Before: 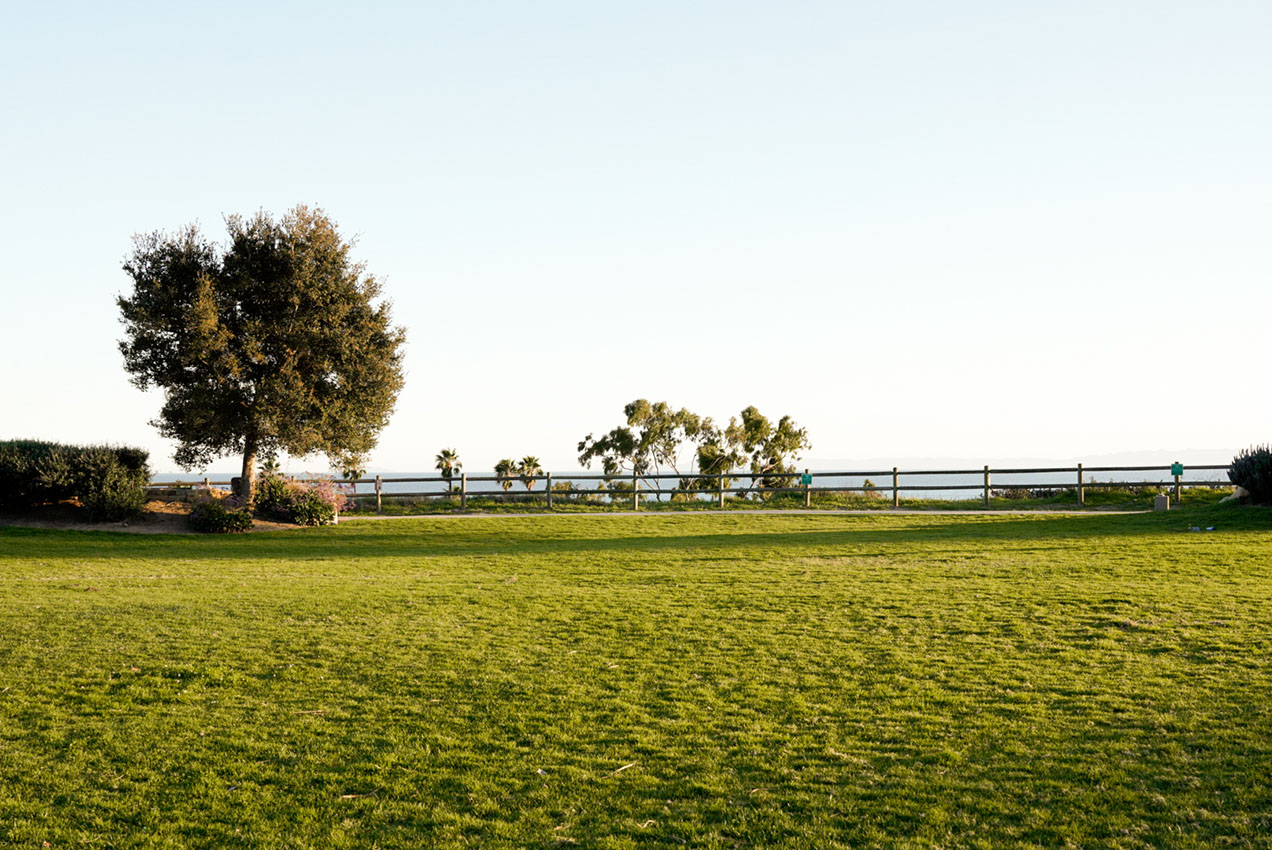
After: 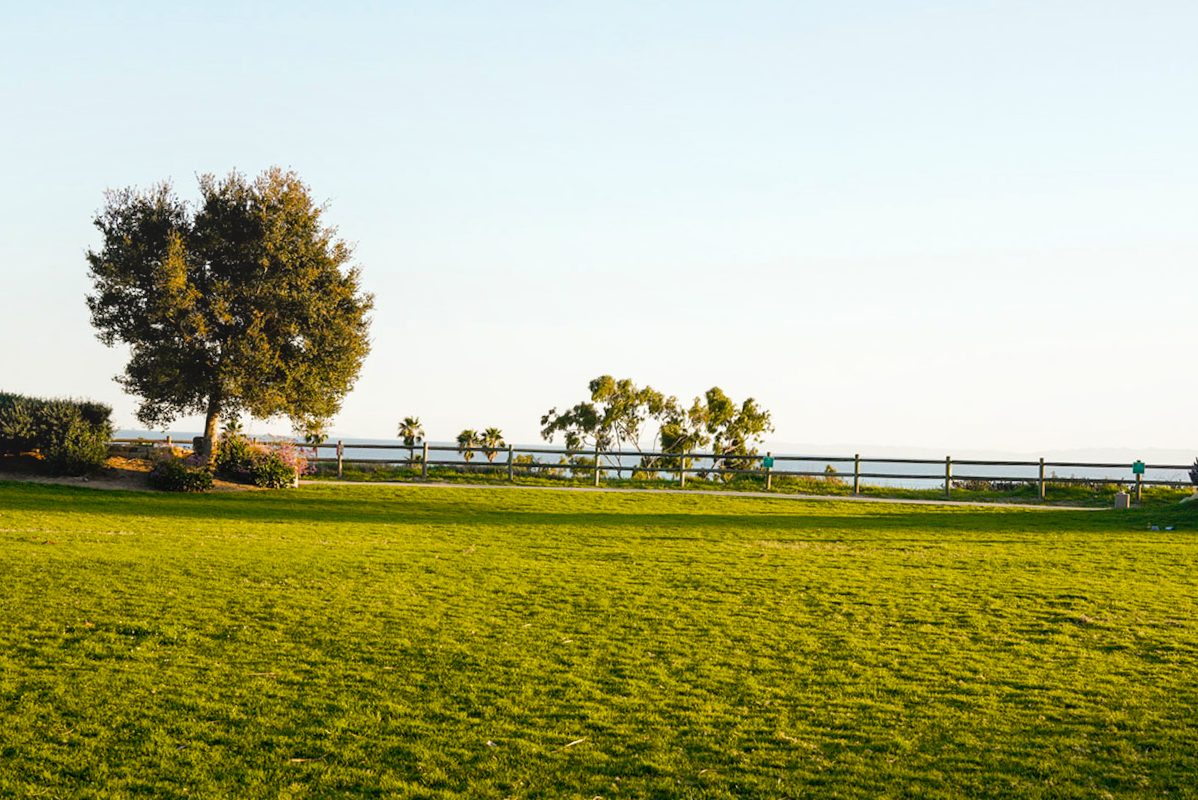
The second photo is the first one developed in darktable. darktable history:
color balance rgb: perceptual saturation grading › global saturation 20%, global vibrance 20%
crop and rotate: angle -2.38°
local contrast: detail 110%
